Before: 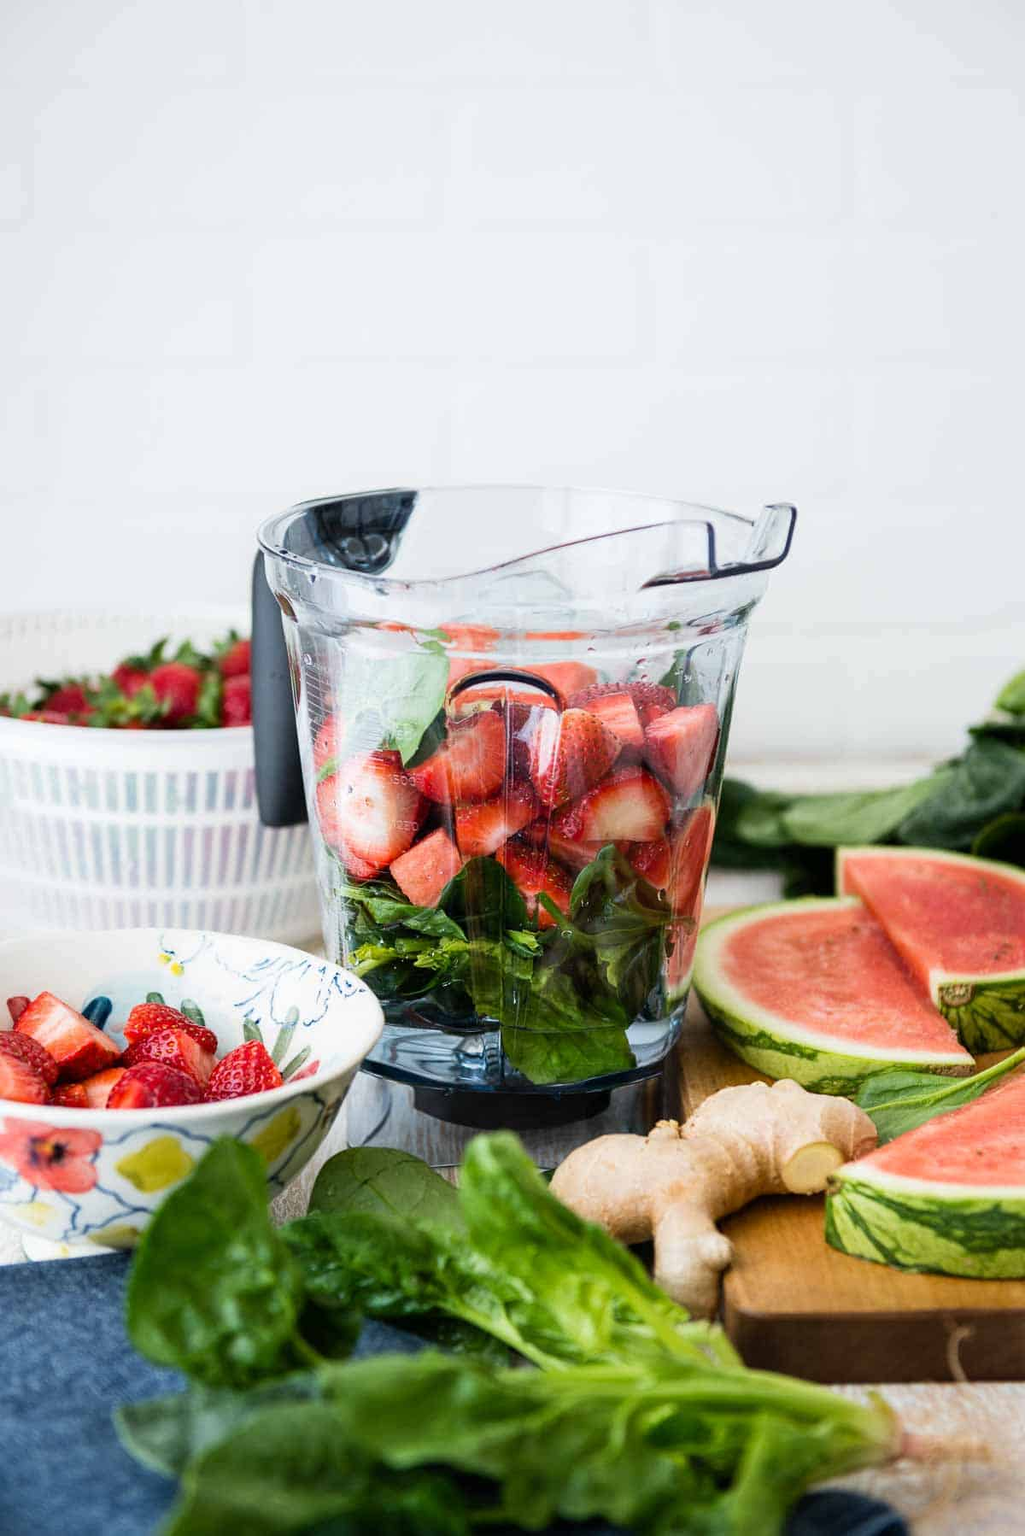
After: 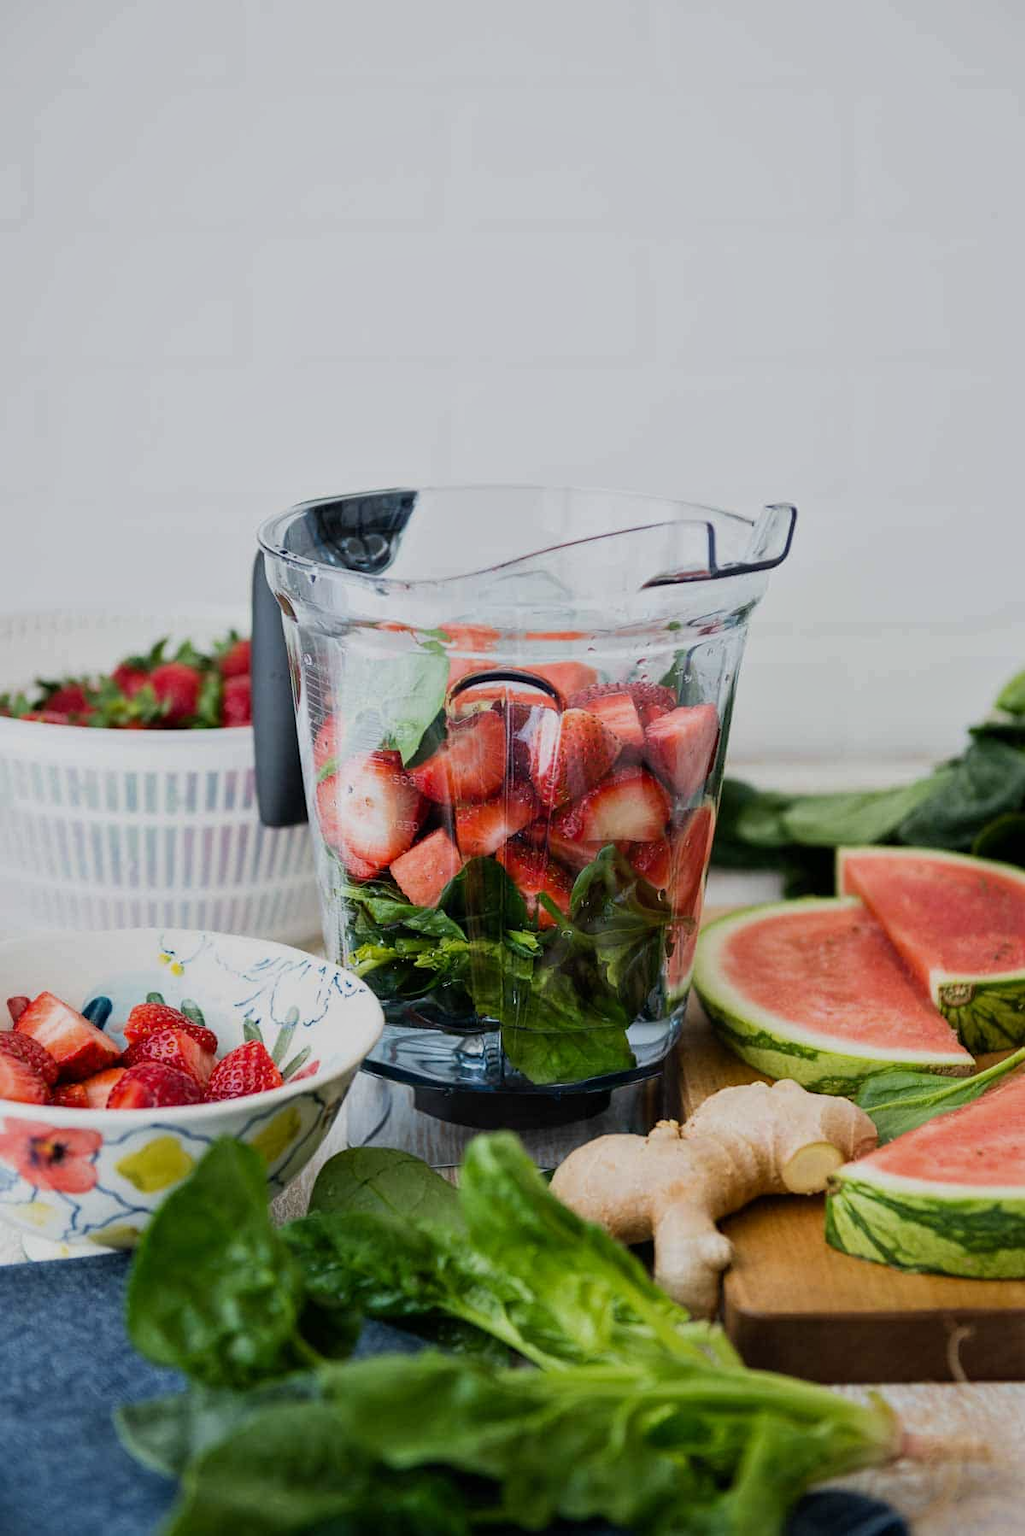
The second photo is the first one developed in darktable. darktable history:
tone equalizer: -8 EV -0.002 EV, -7 EV 0.005 EV, -6 EV -0.009 EV, -5 EV 0.011 EV, -4 EV -0.012 EV, -3 EV 0.007 EV, -2 EV -0.062 EV, -1 EV -0.293 EV, +0 EV -0.582 EV, smoothing diameter 2%, edges refinement/feathering 20, mask exposure compensation -1.57 EV, filter diffusion 5
exposure: exposure -0.462 EV, compensate highlight preservation false
